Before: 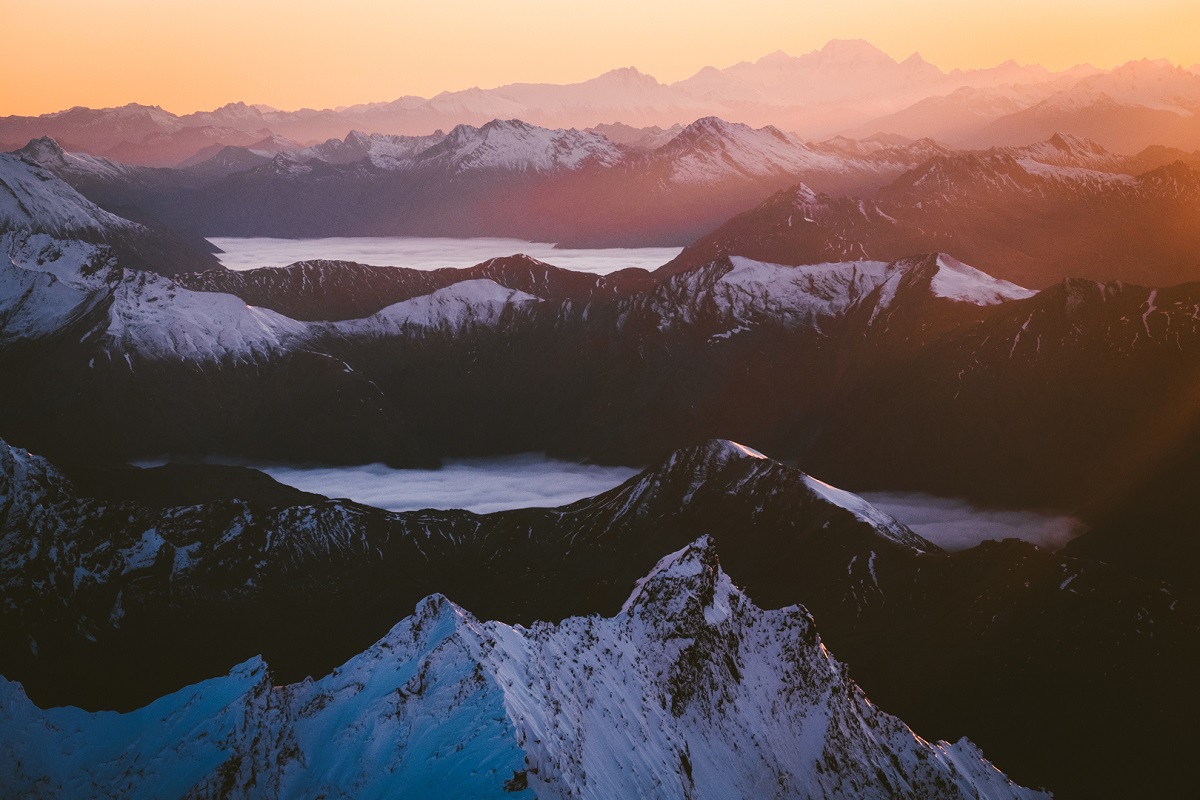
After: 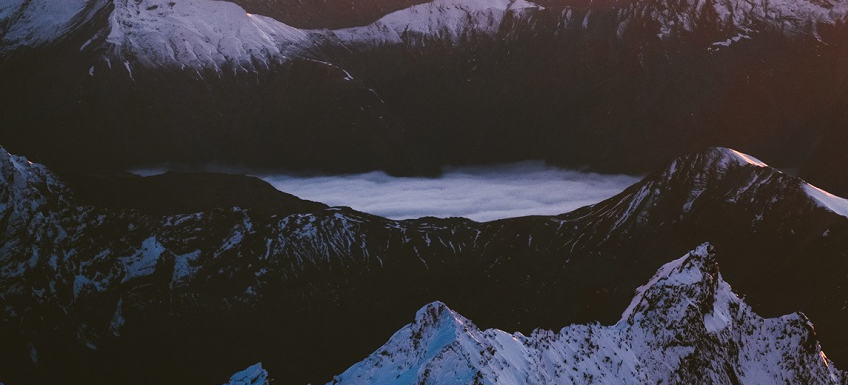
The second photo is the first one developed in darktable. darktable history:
crop: top 36.558%, right 28.111%, bottom 14.719%
